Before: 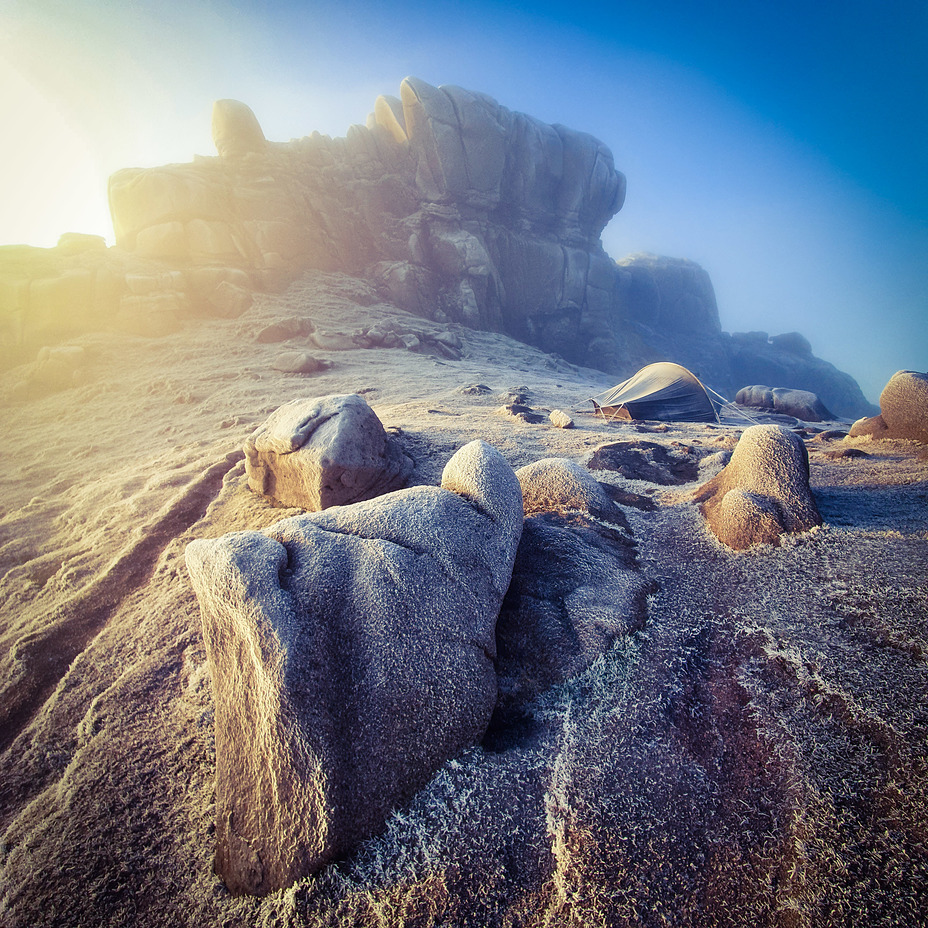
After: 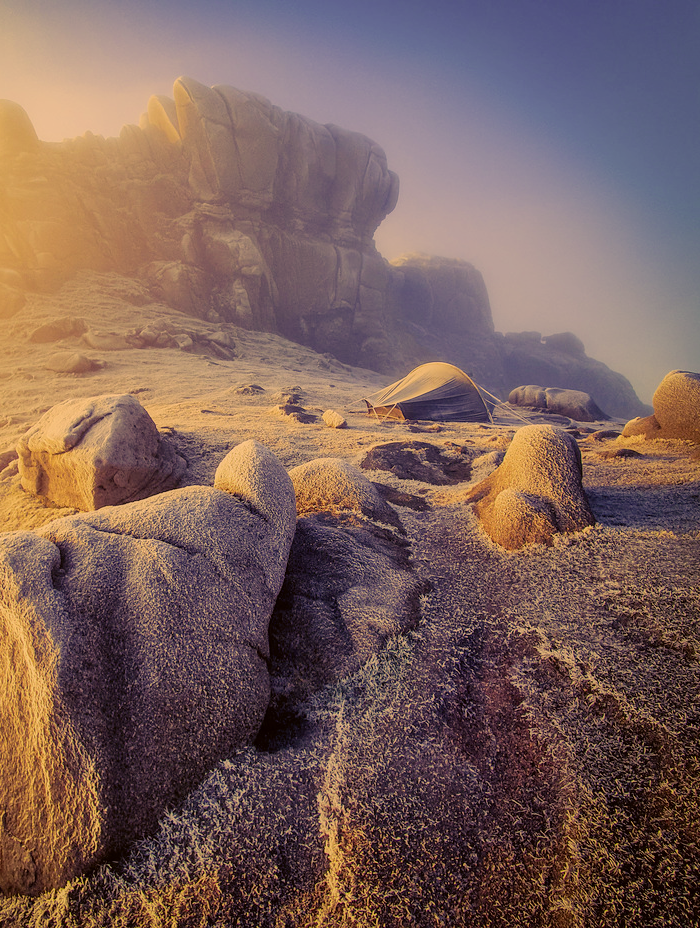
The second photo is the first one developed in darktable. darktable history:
color correction: highlights a* 18.41, highlights b* 35.24, shadows a* 1.47, shadows b* 6.73, saturation 1.01
crop and rotate: left 24.537%
filmic rgb: middle gray luminance 18.33%, black relative exposure -10.51 EV, white relative exposure 3.41 EV, threshold 5.99 EV, target black luminance 0%, hardness 6.03, latitude 98.69%, contrast 0.848, shadows ↔ highlights balance 0.743%, enable highlight reconstruction true
local contrast: detail 110%
